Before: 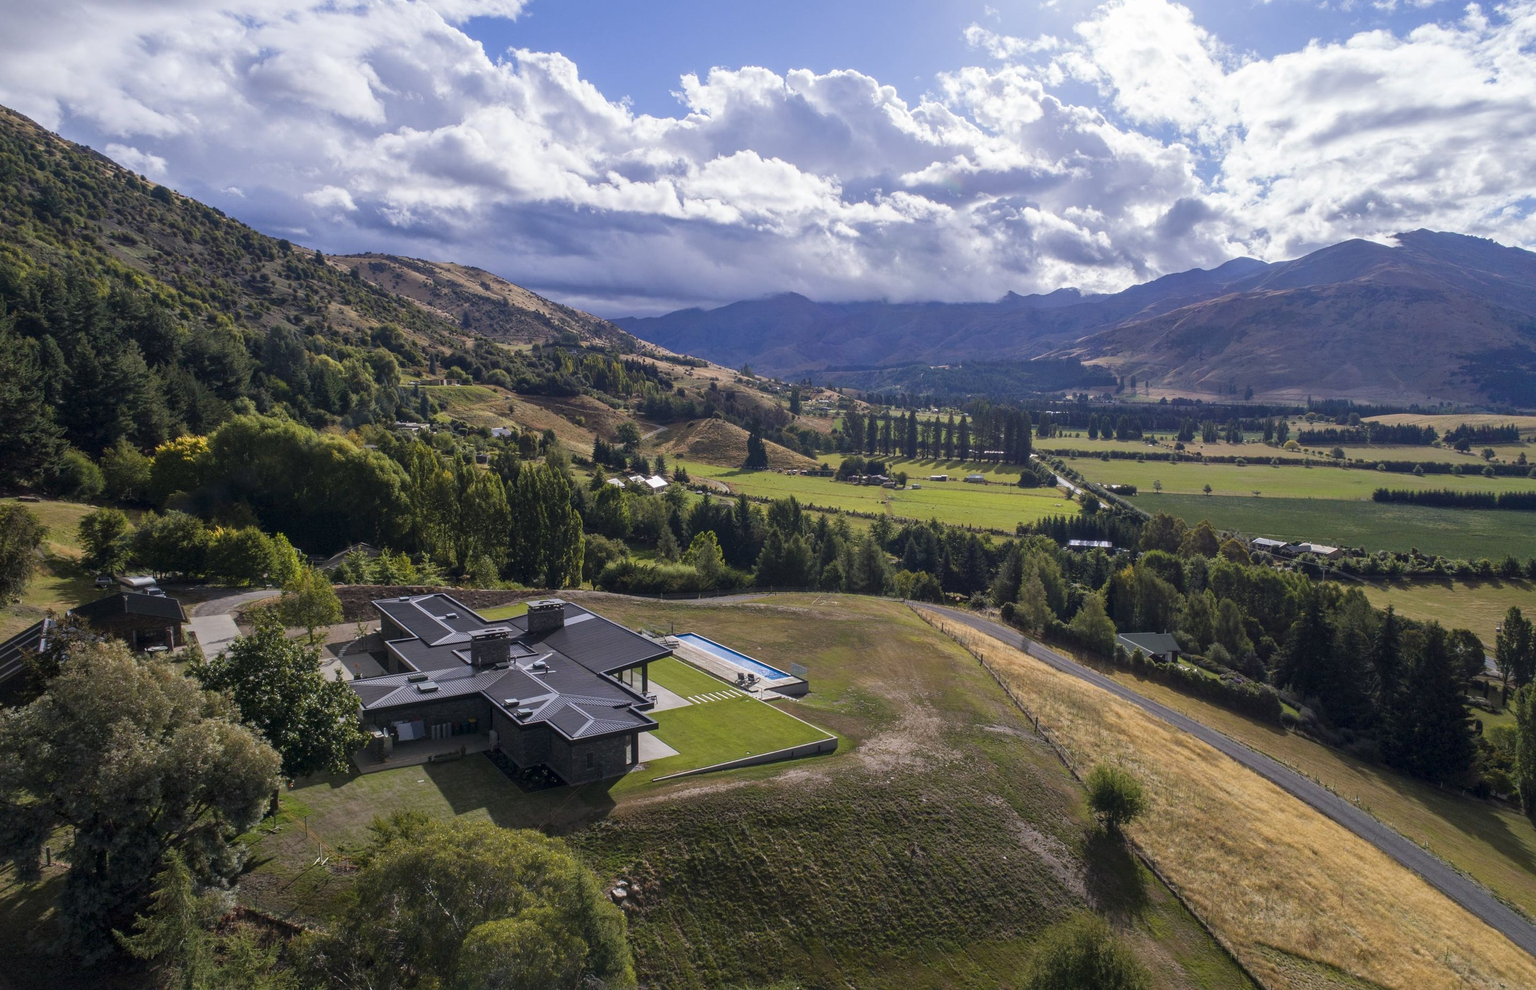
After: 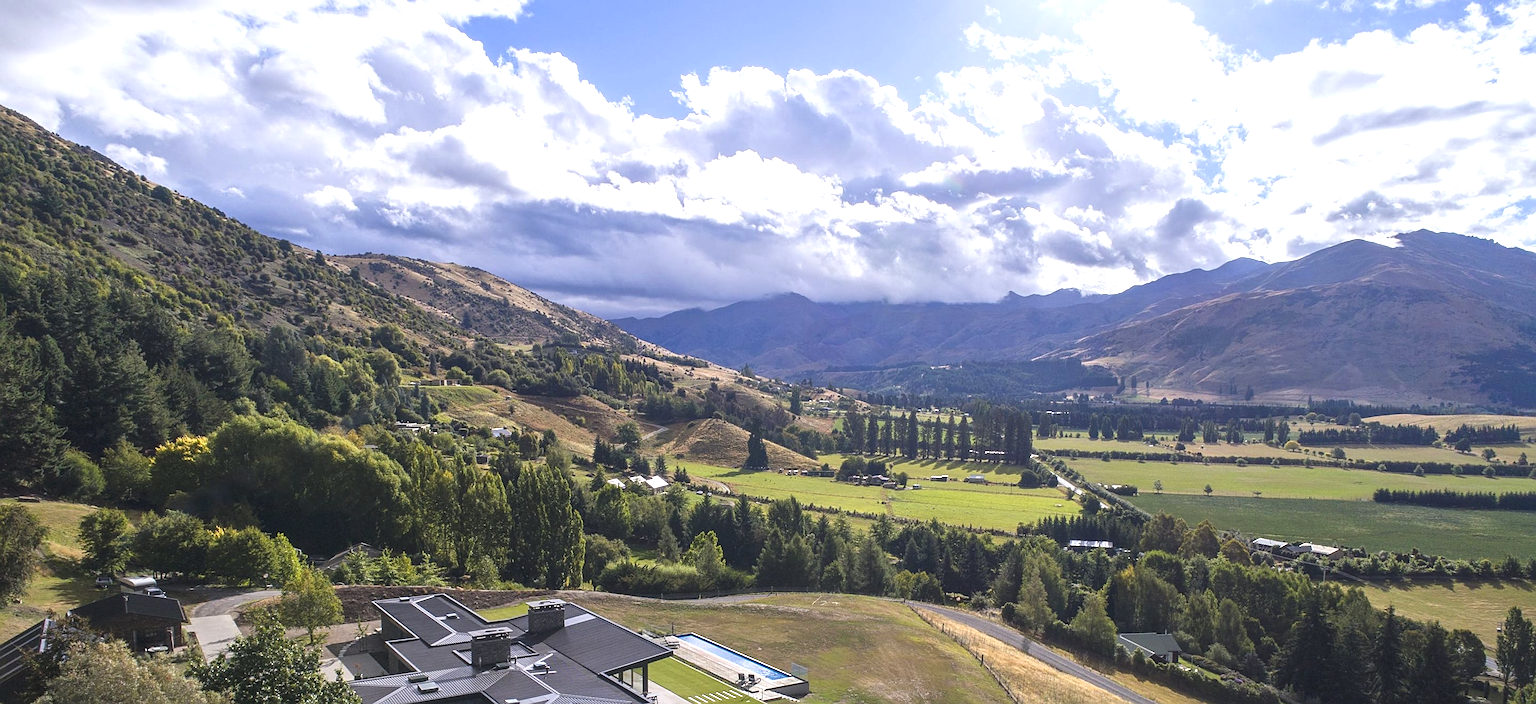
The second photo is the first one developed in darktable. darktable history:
exposure: black level correction -0.005, exposure 0.613 EV, compensate exposure bias true, compensate highlight preservation false
crop: right 0%, bottom 28.78%
shadows and highlights: shadows -8.73, white point adjustment 1.54, highlights 9.49
sharpen: on, module defaults
